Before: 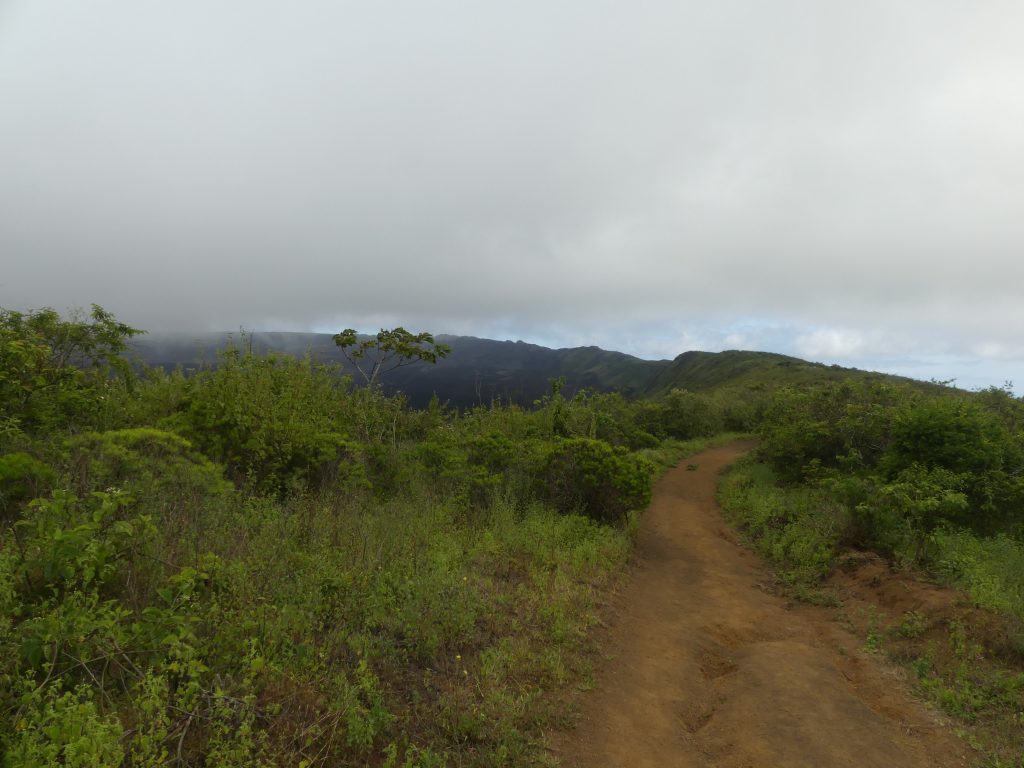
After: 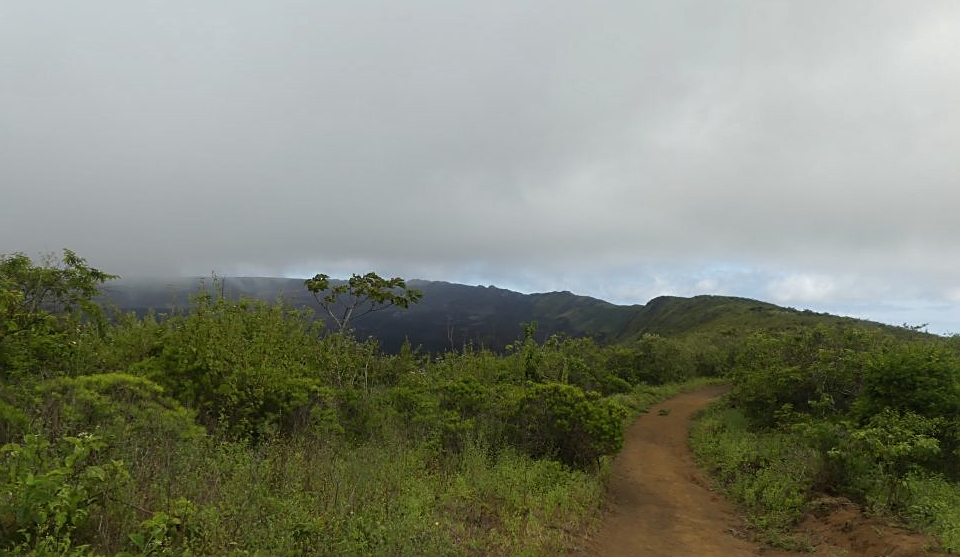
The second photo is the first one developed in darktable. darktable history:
shadows and highlights: shadows 32.83, highlights -47.7, soften with gaussian
crop: left 2.737%, top 7.287%, right 3.421%, bottom 20.179%
color correction: saturation 0.99
sharpen: on, module defaults
